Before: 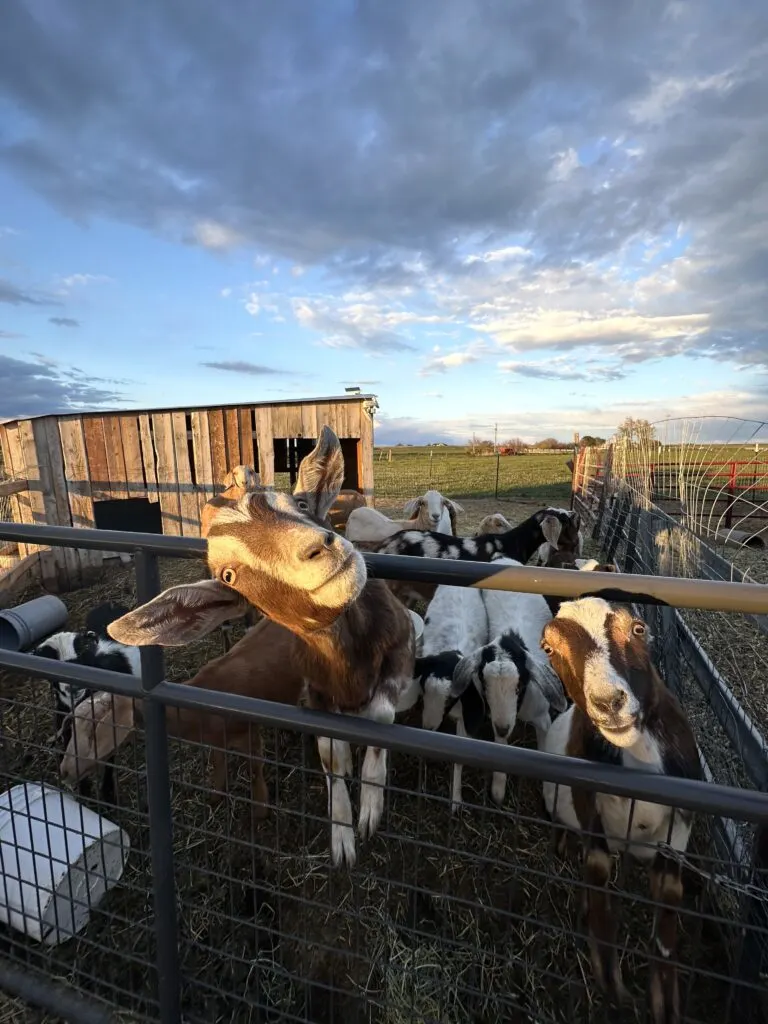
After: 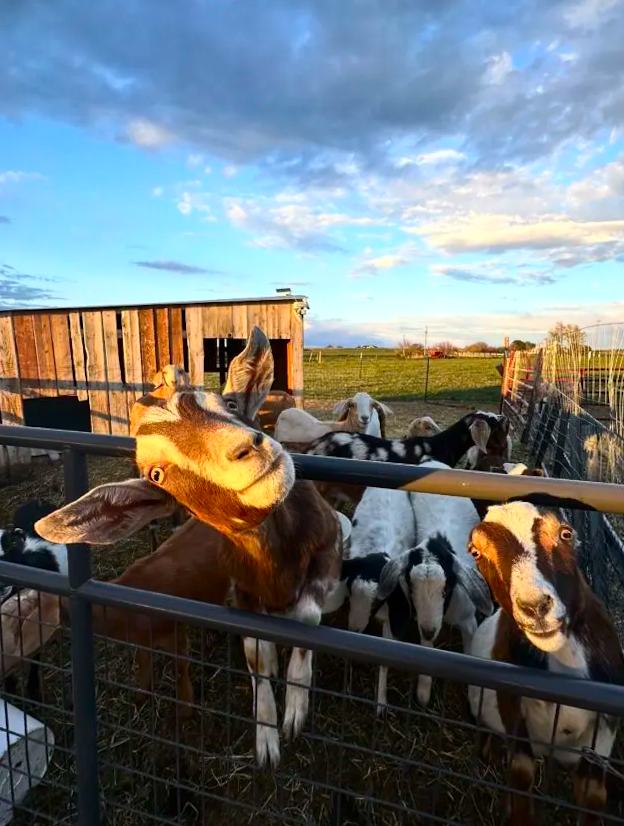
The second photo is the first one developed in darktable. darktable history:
crop and rotate: left 10.071%, top 10.071%, right 10.02%, bottom 10.02%
rotate and perspective: rotation 0.8°, automatic cropping off
contrast brightness saturation: contrast 0.16, saturation 0.32
